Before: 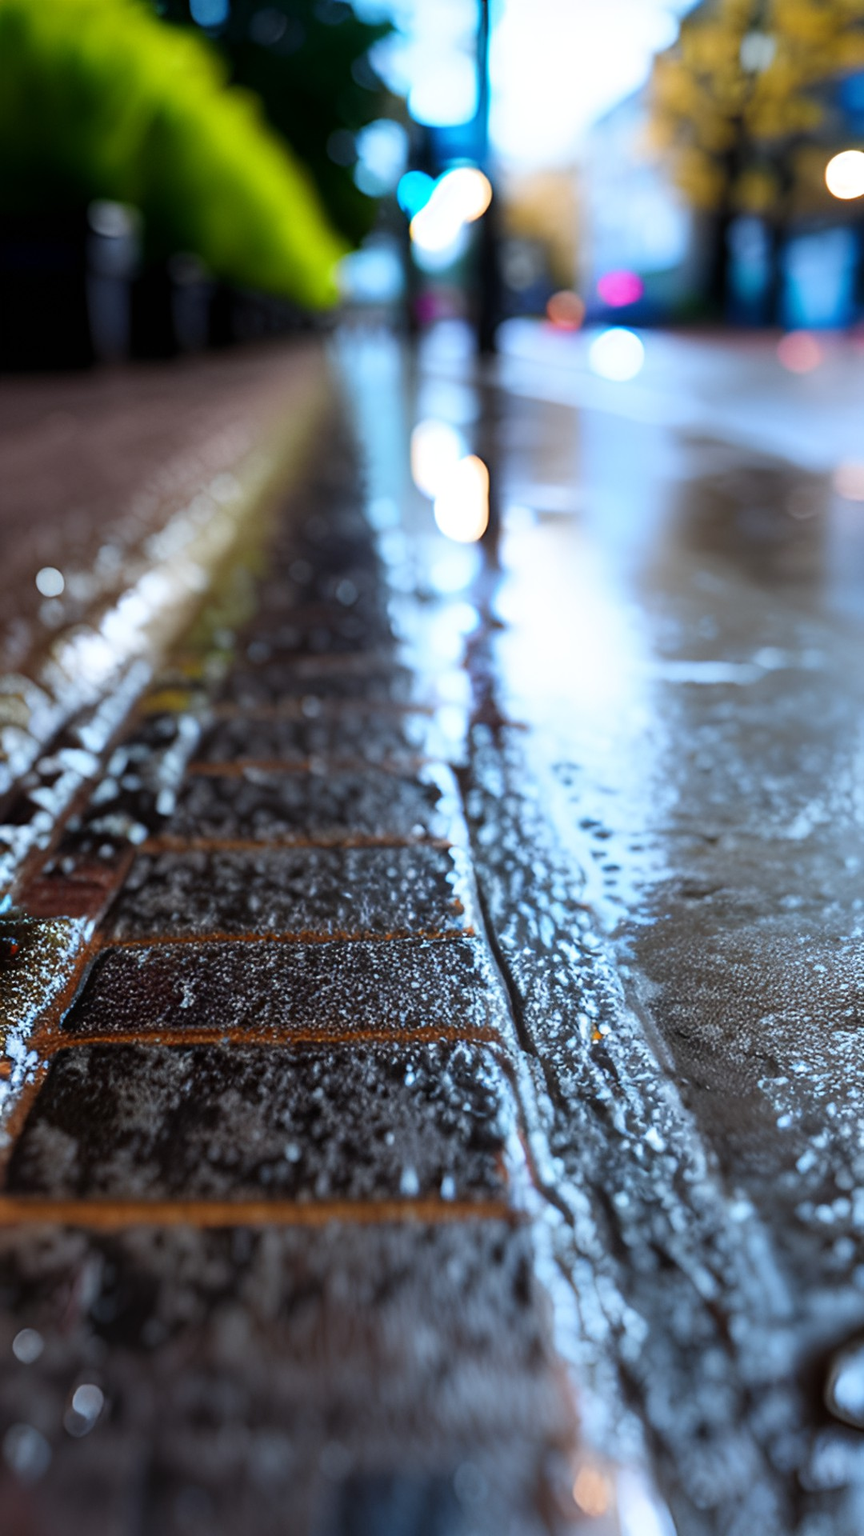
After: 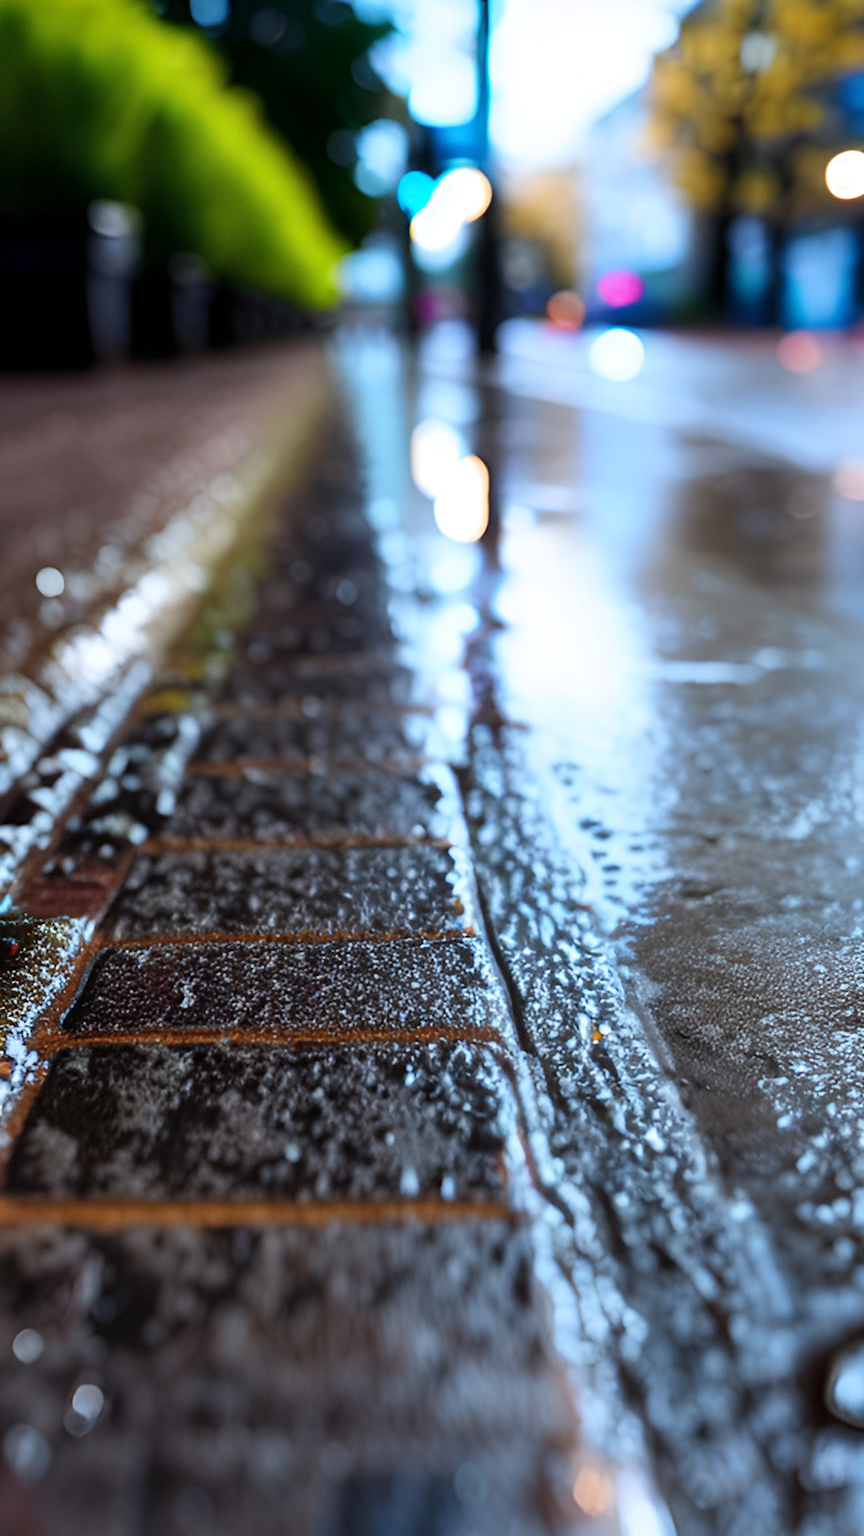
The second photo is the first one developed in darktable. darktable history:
shadows and highlights: shadows 31.02, highlights 0.501, soften with gaussian
